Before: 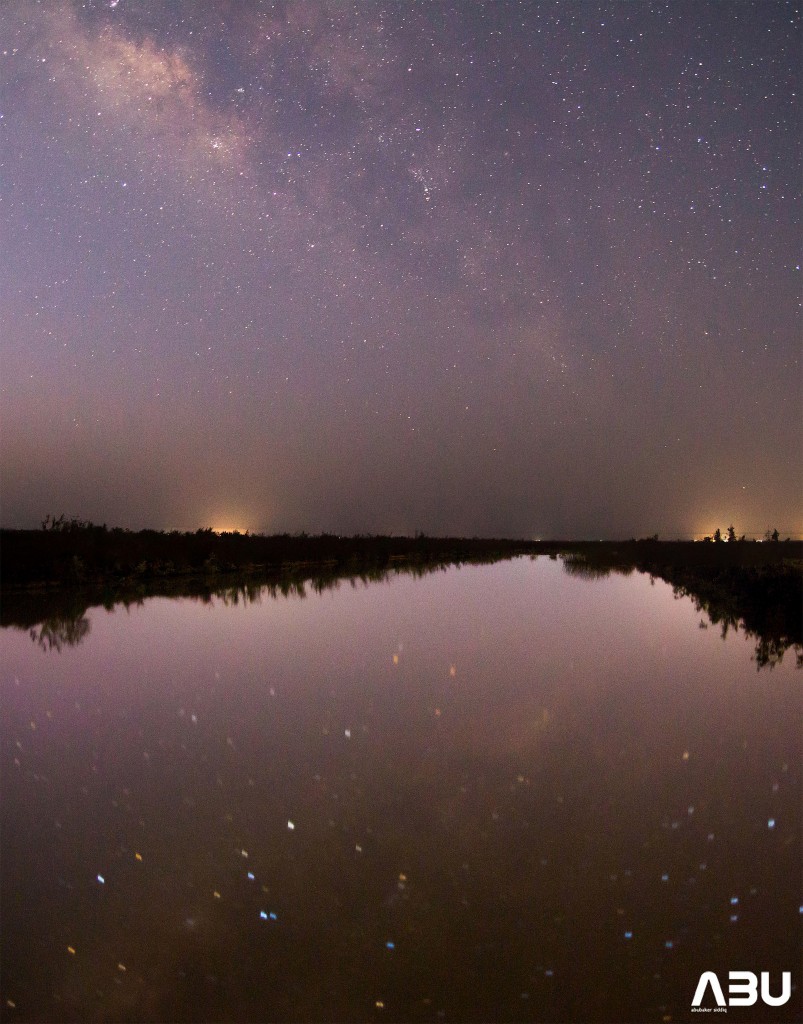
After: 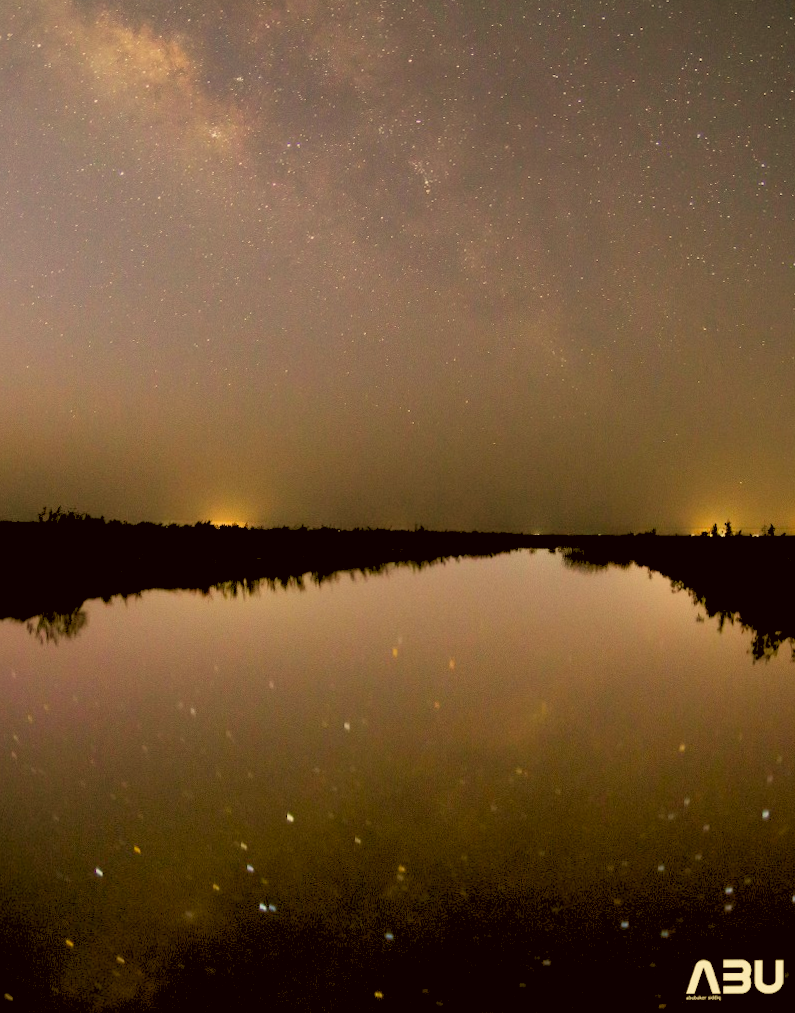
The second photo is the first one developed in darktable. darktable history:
rgb levels: preserve colors sum RGB, levels [[0.038, 0.433, 0.934], [0, 0.5, 1], [0, 0.5, 1]]
color correction: highlights a* 0.162, highlights b* 29.53, shadows a* -0.162, shadows b* 21.09
rotate and perspective: rotation 0.174°, lens shift (vertical) 0.013, lens shift (horizontal) 0.019, shear 0.001, automatic cropping original format, crop left 0.007, crop right 0.991, crop top 0.016, crop bottom 0.997
